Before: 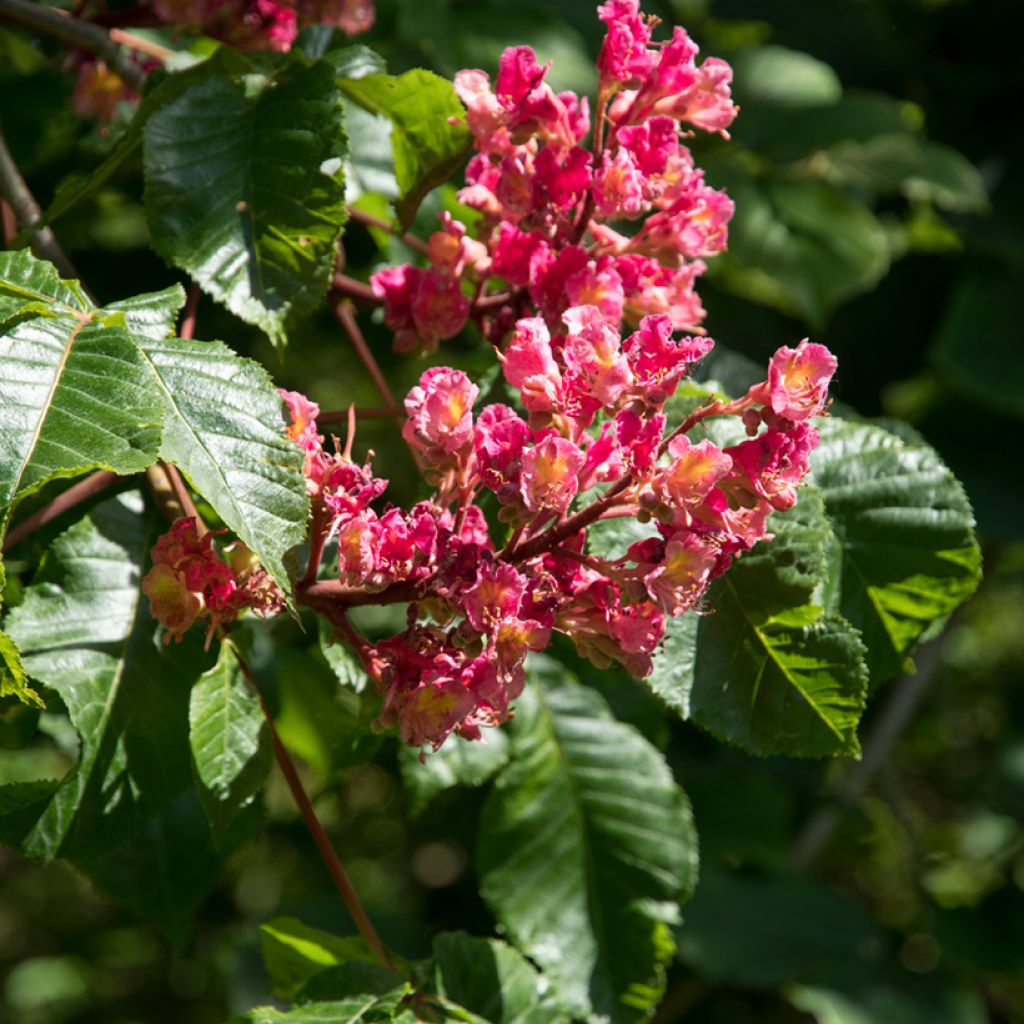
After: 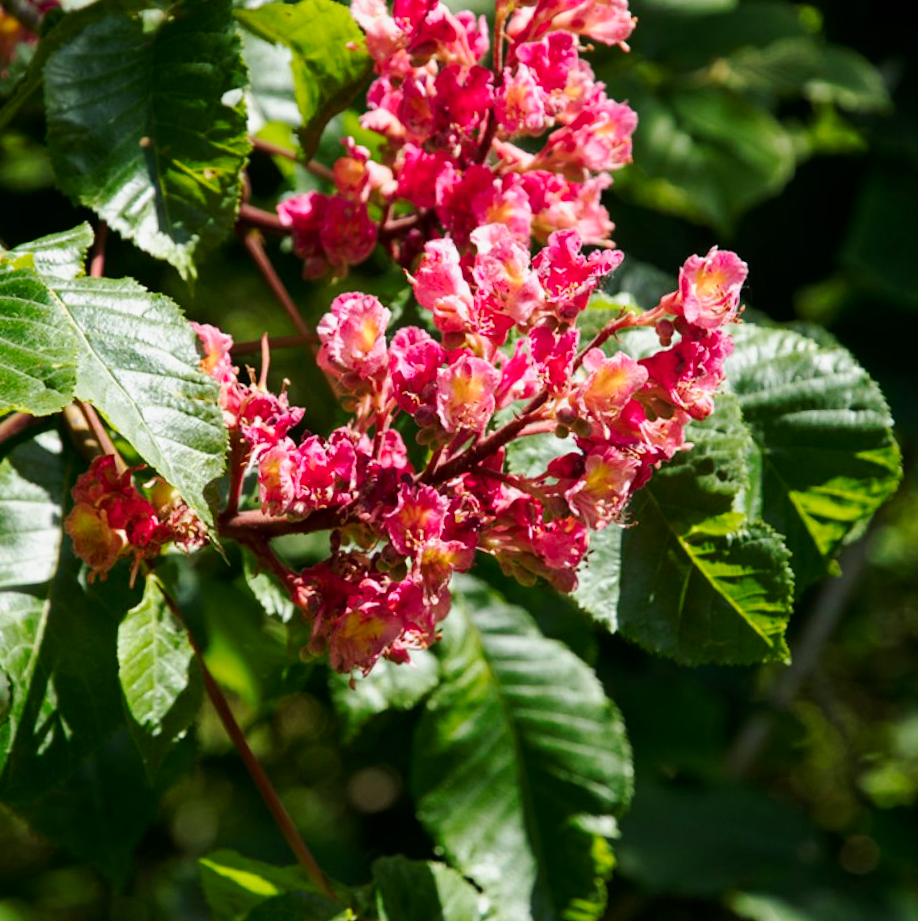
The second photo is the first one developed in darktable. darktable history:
tone curve: curves: ch0 [(0, 0) (0.035, 0.017) (0.131, 0.108) (0.279, 0.279) (0.476, 0.554) (0.617, 0.693) (0.704, 0.77) (0.801, 0.854) (0.895, 0.927) (1, 0.976)]; ch1 [(0, 0) (0.318, 0.278) (0.444, 0.427) (0.493, 0.493) (0.537, 0.547) (0.594, 0.616) (0.746, 0.764) (1, 1)]; ch2 [(0, 0) (0.316, 0.292) (0.381, 0.37) (0.423, 0.448) (0.476, 0.482) (0.502, 0.498) (0.529, 0.532) (0.583, 0.608) (0.639, 0.657) (0.7, 0.7) (0.861, 0.808) (1, 0.951)], preserve colors none
crop and rotate: angle 2.81°, left 6.018%, top 5.68%
